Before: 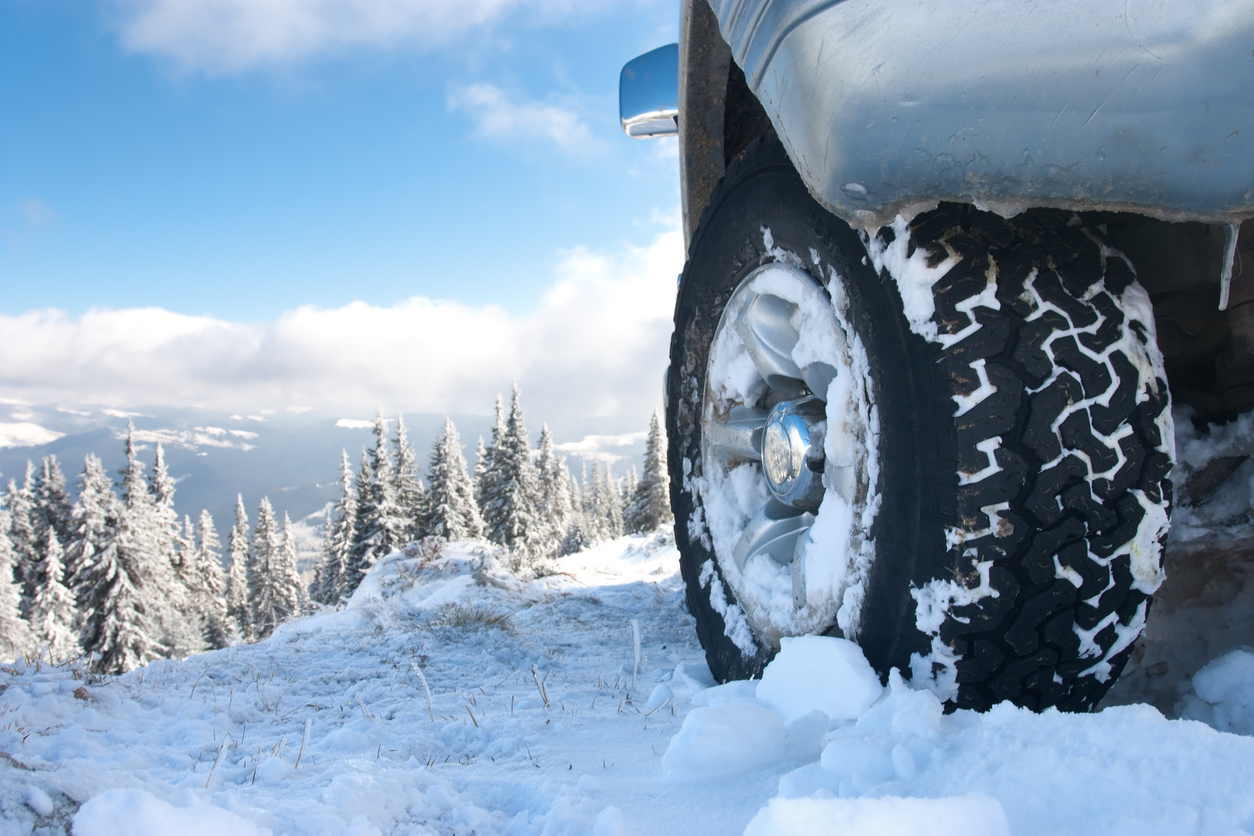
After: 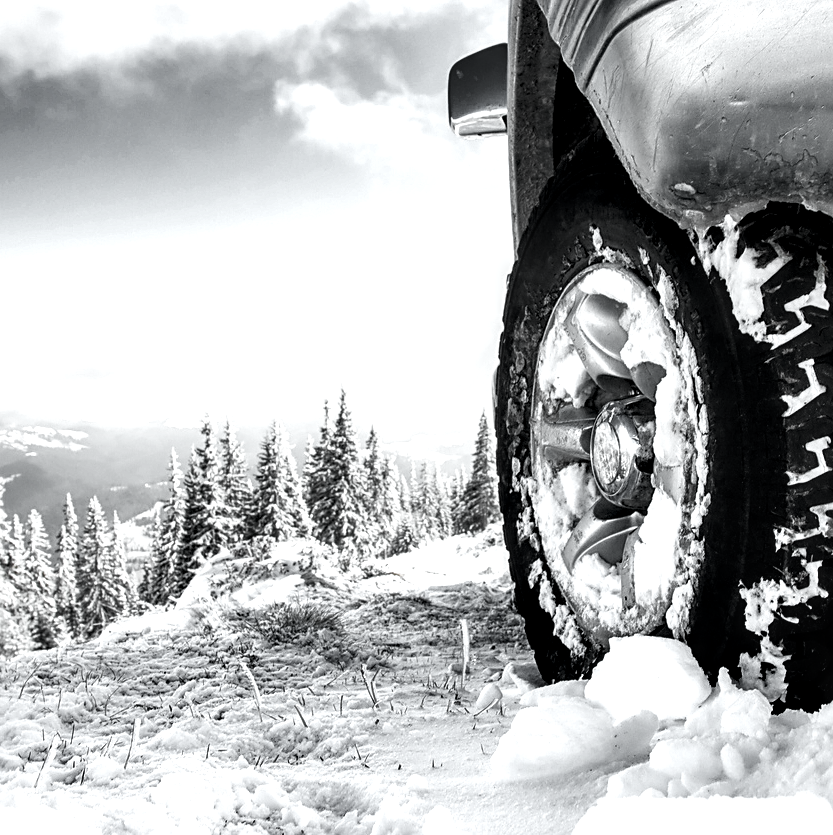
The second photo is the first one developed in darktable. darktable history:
sharpen: on, module defaults
crop and rotate: left 13.788%, right 19.721%
color balance rgb: linear chroma grading › global chroma 8.407%, perceptual saturation grading › global saturation 29.195%, perceptual saturation grading › mid-tones 12.327%, perceptual saturation grading › shadows 11.16%, perceptual brilliance grading › global brilliance 14.407%, perceptual brilliance grading › shadows -34.976%, global vibrance 10.647%, saturation formula JzAzBz (2021)
exposure: compensate exposure bias true, compensate highlight preservation false
local contrast: highlights 27%, detail 150%
color calibration: illuminant Planckian (black body), adaptation linear Bradford (ICC v4), x 0.364, y 0.367, temperature 4407.52 K
color zones: curves: ch0 [(0, 0.613) (0.01, 0.613) (0.245, 0.448) (0.498, 0.529) (0.642, 0.665) (0.879, 0.777) (0.99, 0.613)]; ch1 [(0, 0.035) (0.121, 0.189) (0.259, 0.197) (0.415, 0.061) (0.589, 0.022) (0.732, 0.022) (0.857, 0.026) (0.991, 0.053)]
tone curve: curves: ch0 [(0, 0) (0.051, 0.047) (0.102, 0.099) (0.232, 0.249) (0.462, 0.501) (0.698, 0.761) (0.908, 0.946) (1, 1)]; ch1 [(0, 0) (0.339, 0.298) (0.402, 0.363) (0.453, 0.413) (0.485, 0.469) (0.494, 0.493) (0.504, 0.501) (0.525, 0.533) (0.563, 0.591) (0.597, 0.631) (1, 1)]; ch2 [(0, 0) (0.48, 0.48) (0.504, 0.5) (0.539, 0.554) (0.59, 0.628) (0.642, 0.682) (0.824, 0.815) (1, 1)], color space Lab, independent channels, preserve colors none
